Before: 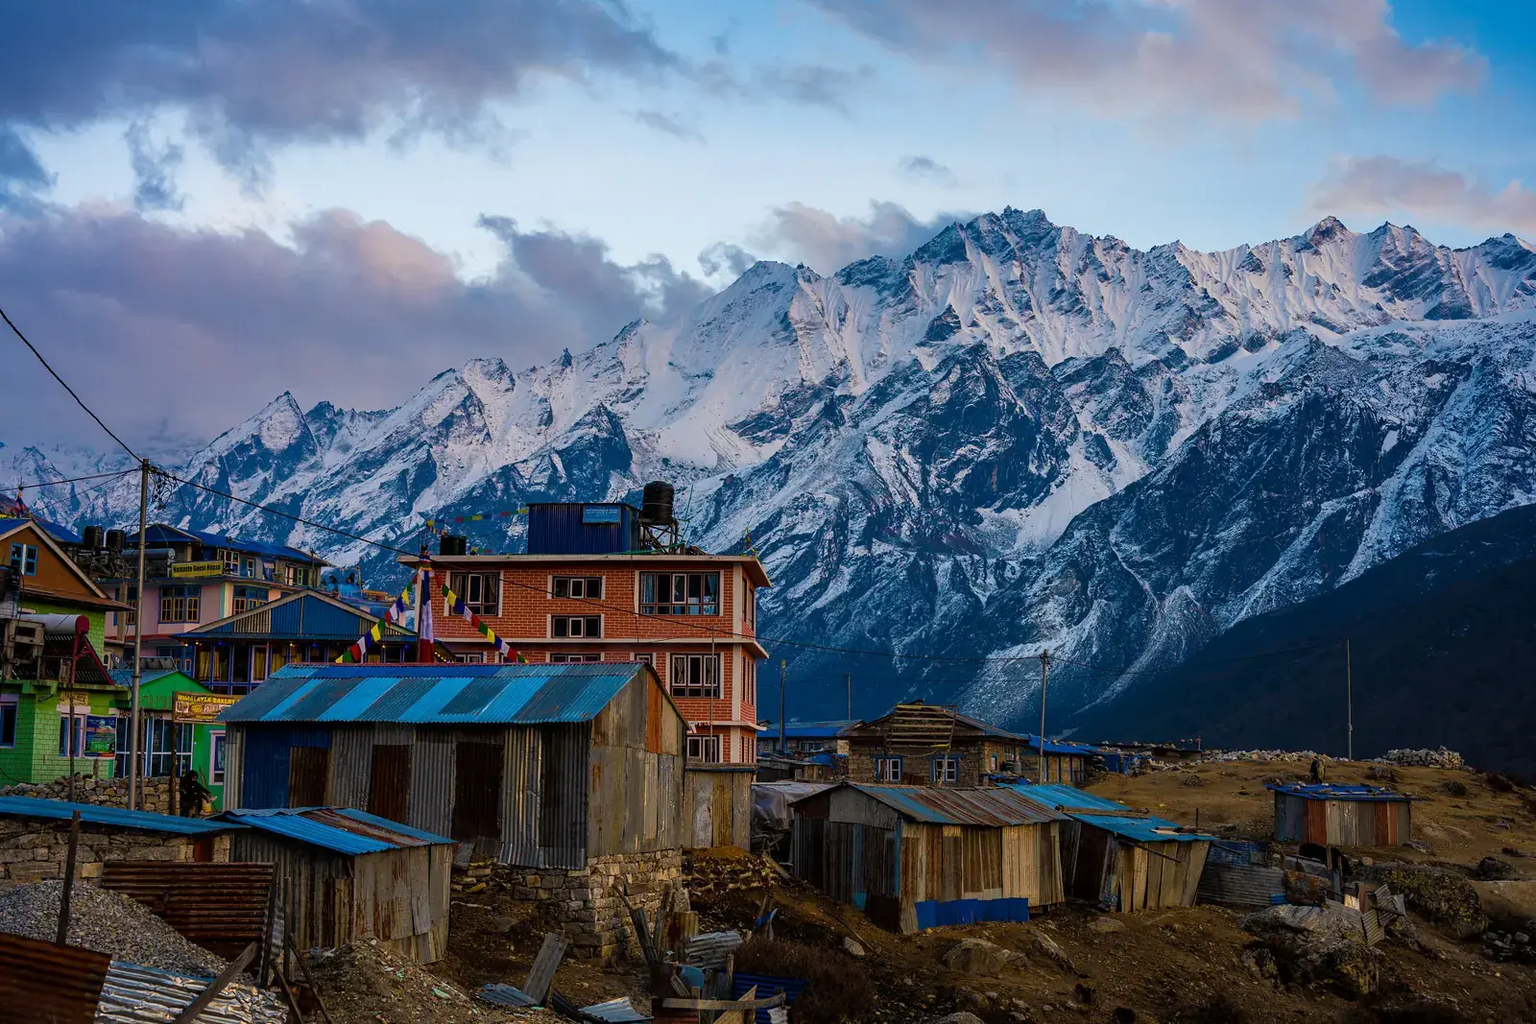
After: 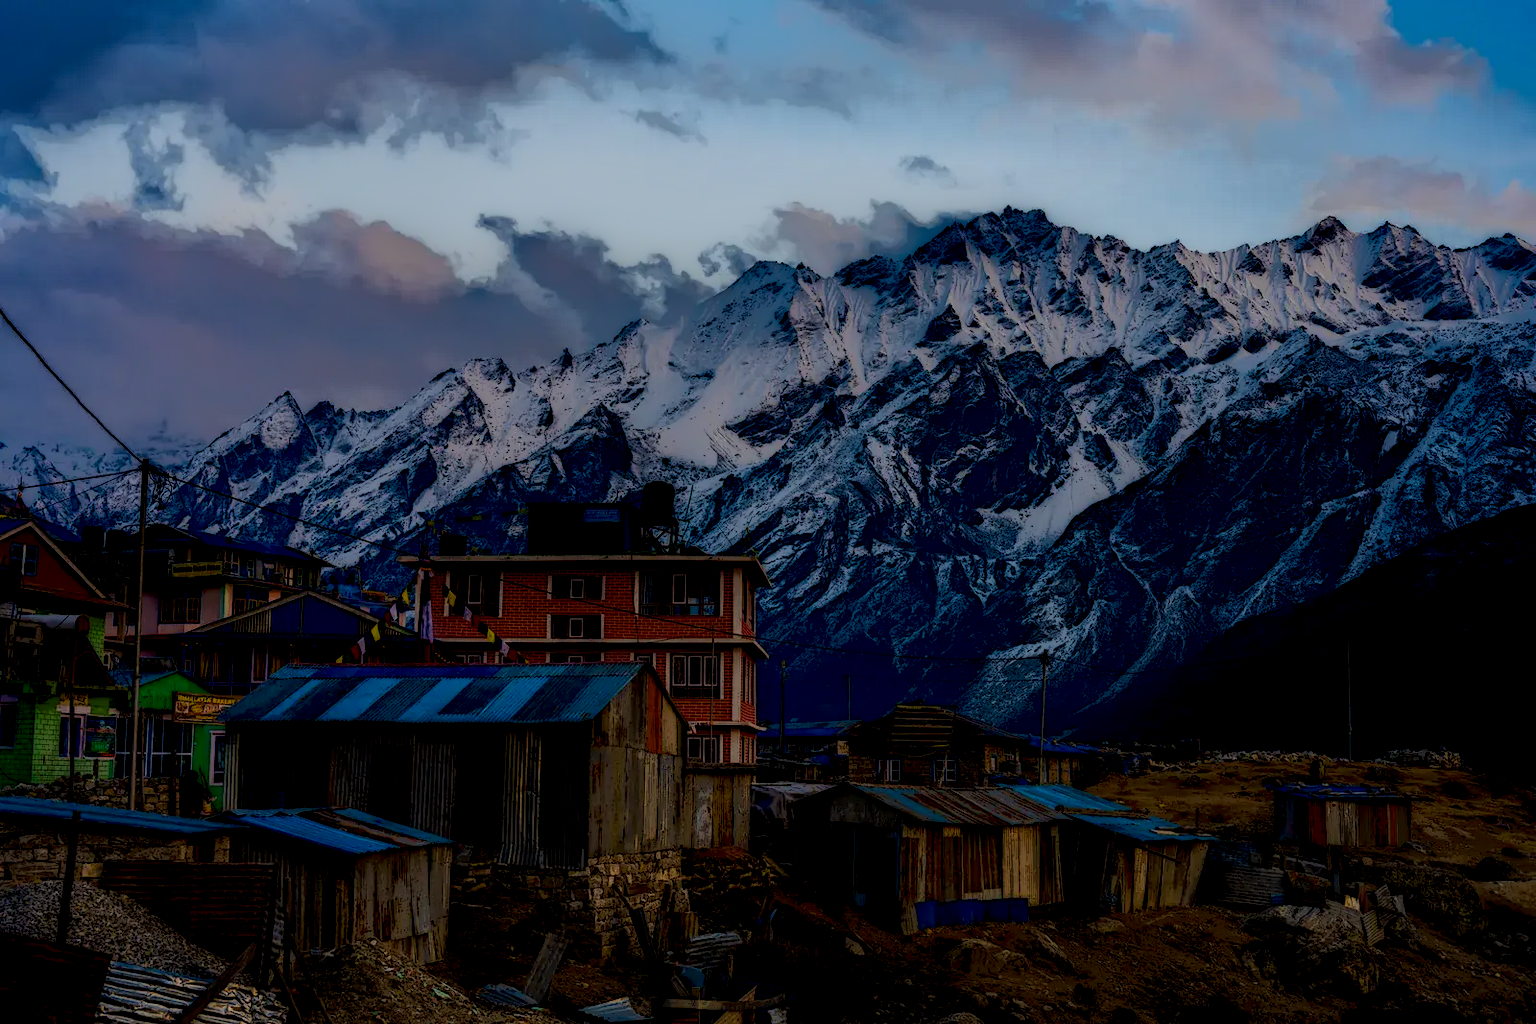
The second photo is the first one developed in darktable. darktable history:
local contrast: highlights 4%, shadows 230%, detail 164%, midtone range 0.003
tone equalizer: edges refinement/feathering 500, mask exposure compensation -1.57 EV, preserve details no
